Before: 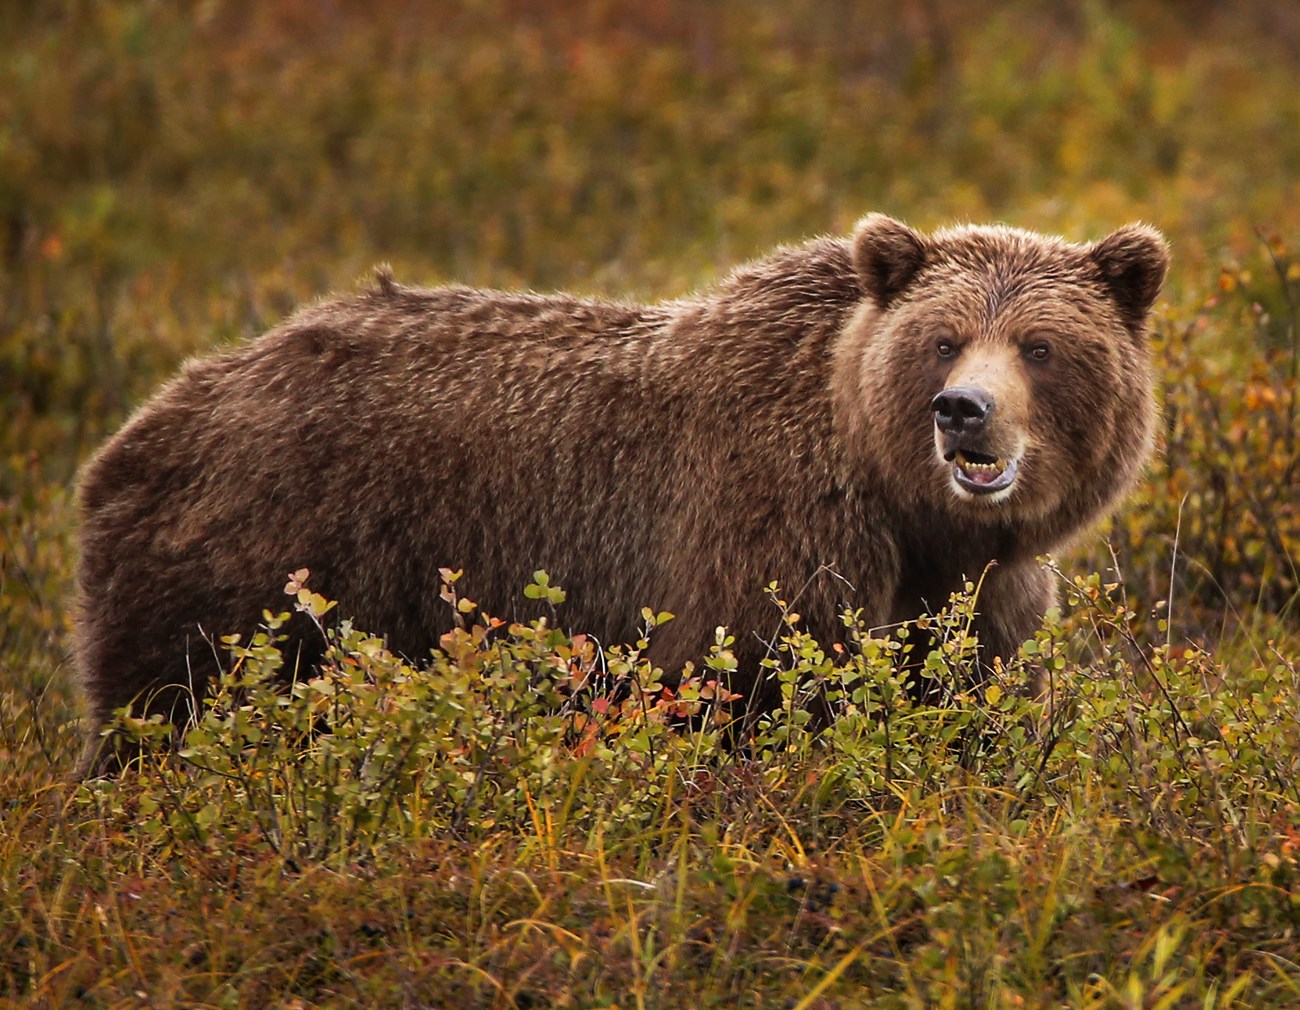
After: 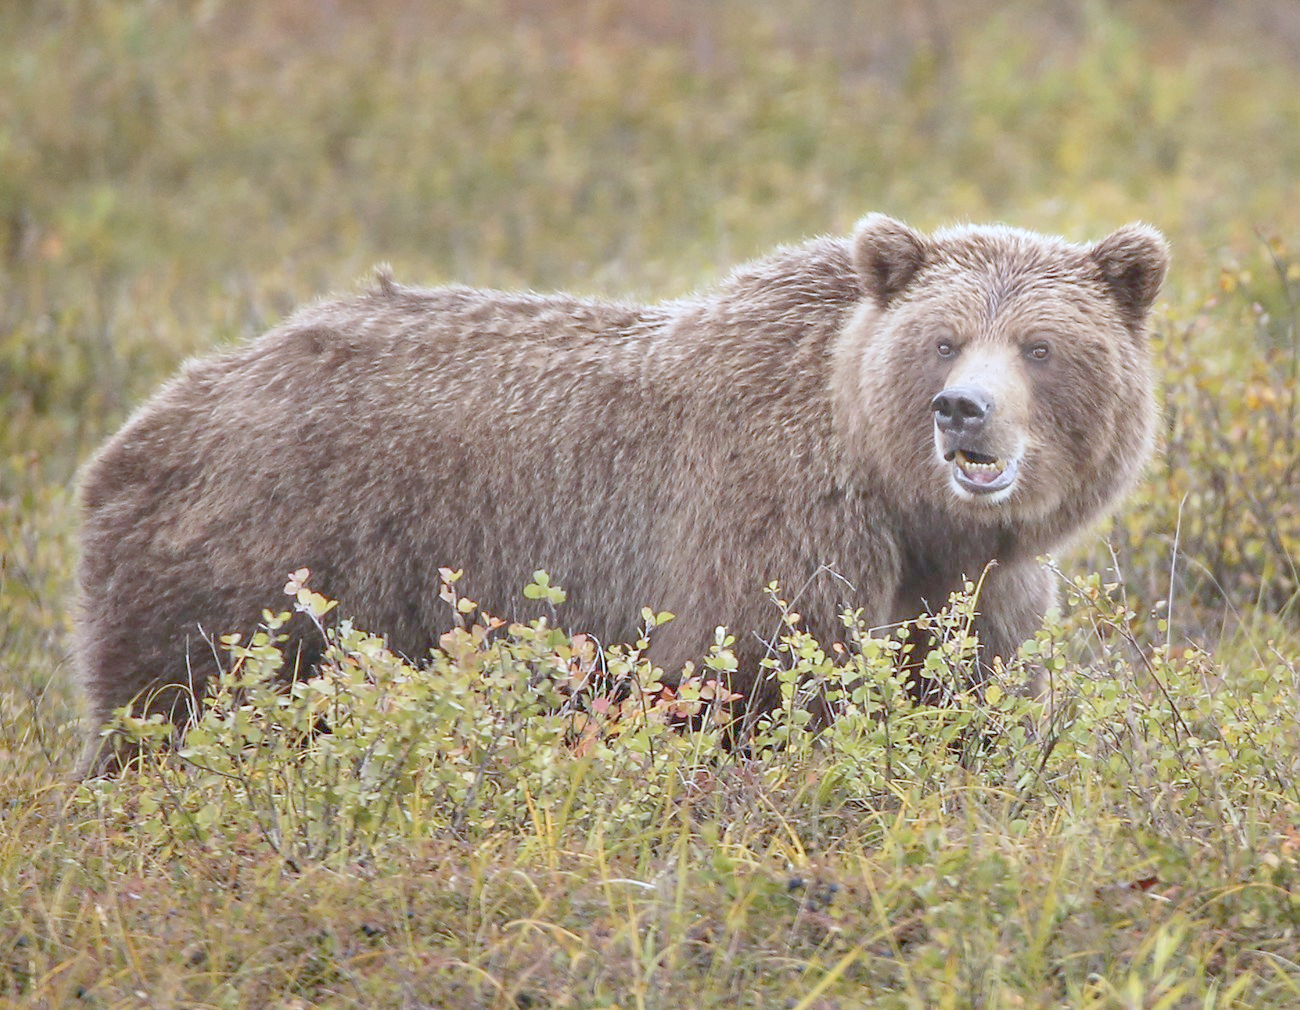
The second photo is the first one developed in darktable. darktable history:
highlight reconstruction: method clip highlights, iterations 1, diameter of reconstruction 64 px
color calibration: illuminant as shot in camera, x 0.369, y 0.376, temperature 4328.46 K, gamut compression 3
